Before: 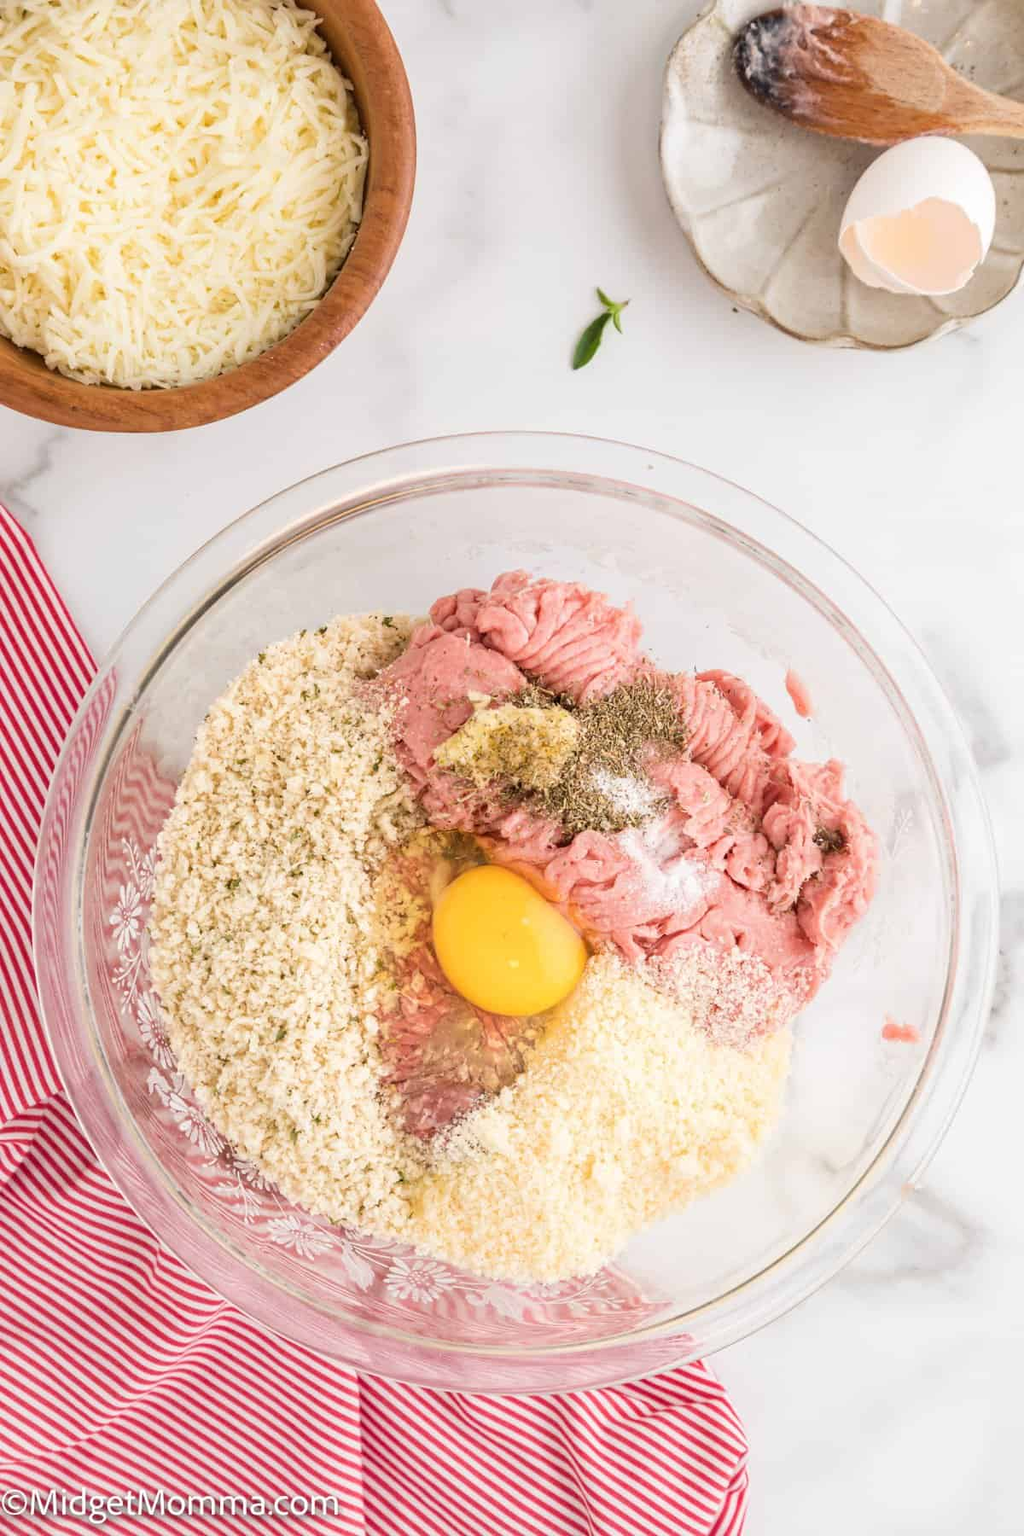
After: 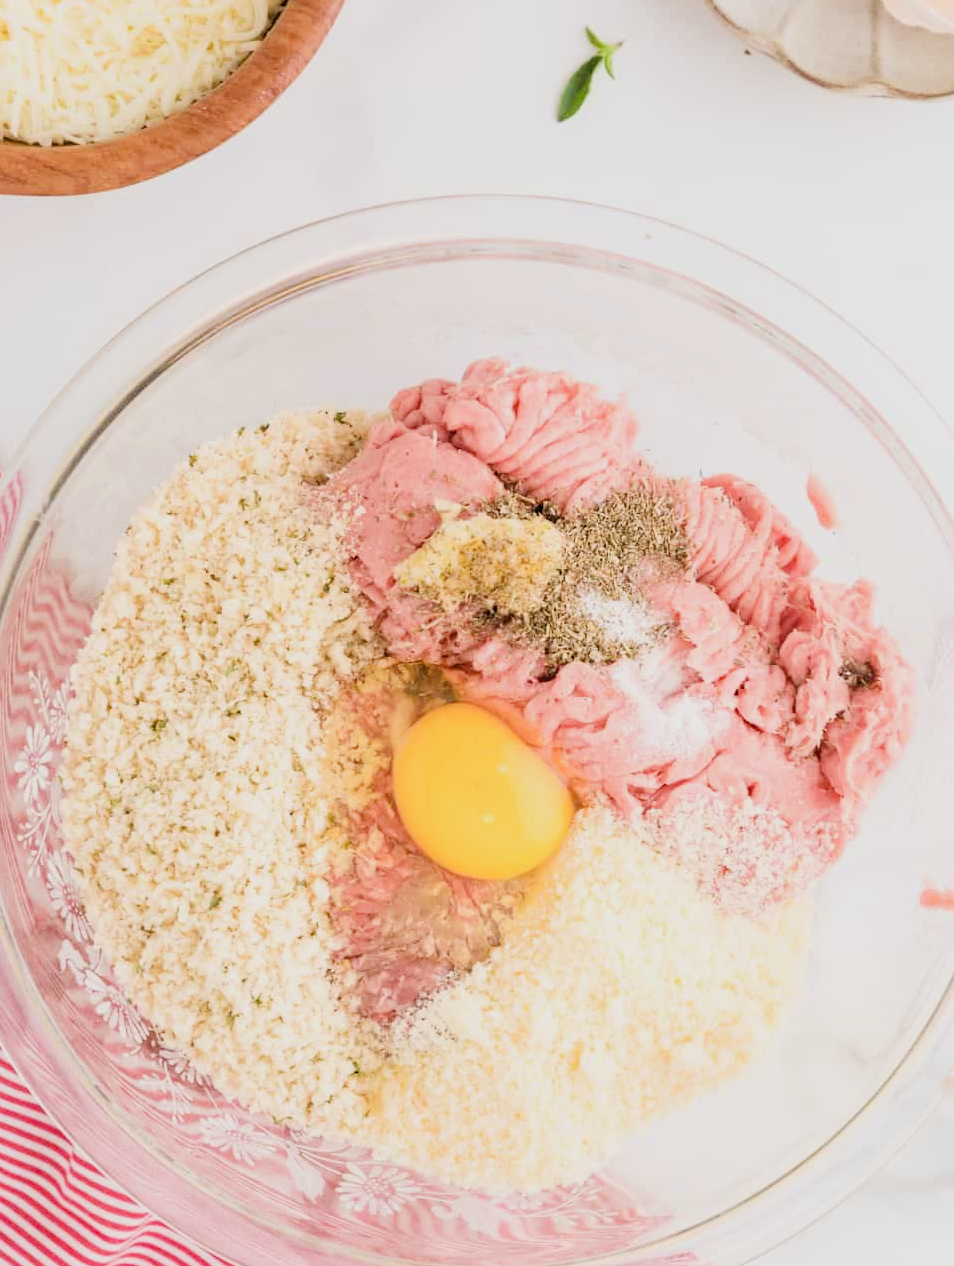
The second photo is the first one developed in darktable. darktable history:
tone equalizer: -8 EV -0.782 EV, -7 EV -0.701 EV, -6 EV -0.602 EV, -5 EV -0.422 EV, -3 EV 0.404 EV, -2 EV 0.6 EV, -1 EV 0.688 EV, +0 EV 0.753 EV
filmic rgb: black relative exposure -7.48 EV, white relative exposure 4.84 EV, hardness 3.39
crop: left 9.579%, top 17.302%, right 10.852%, bottom 12.315%
